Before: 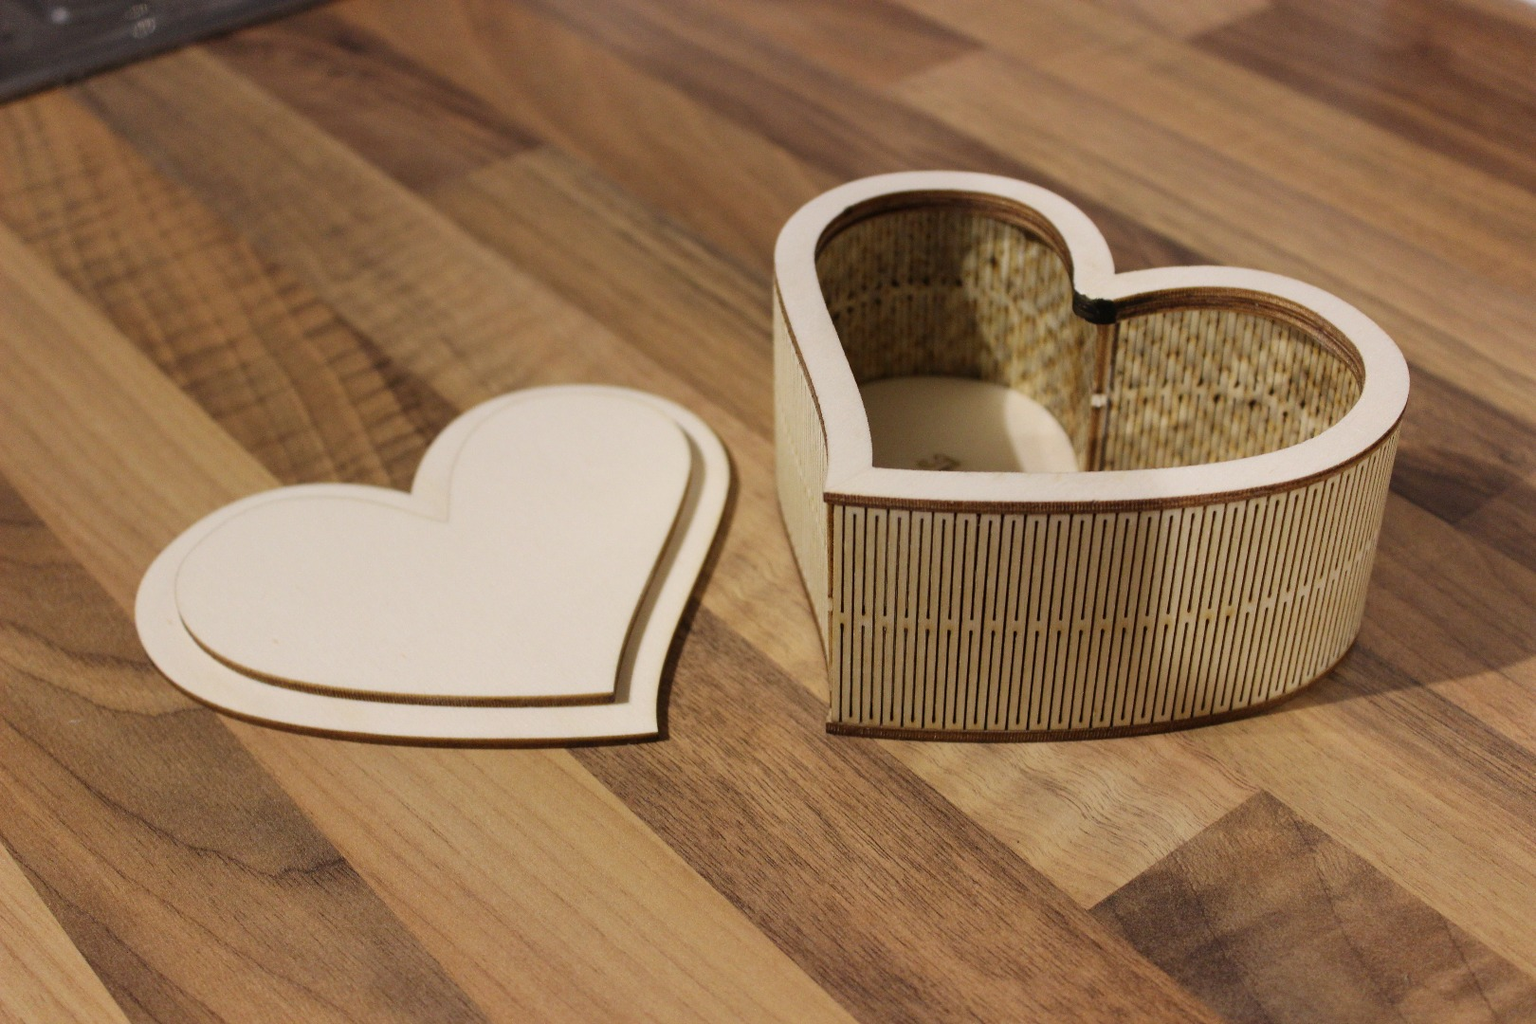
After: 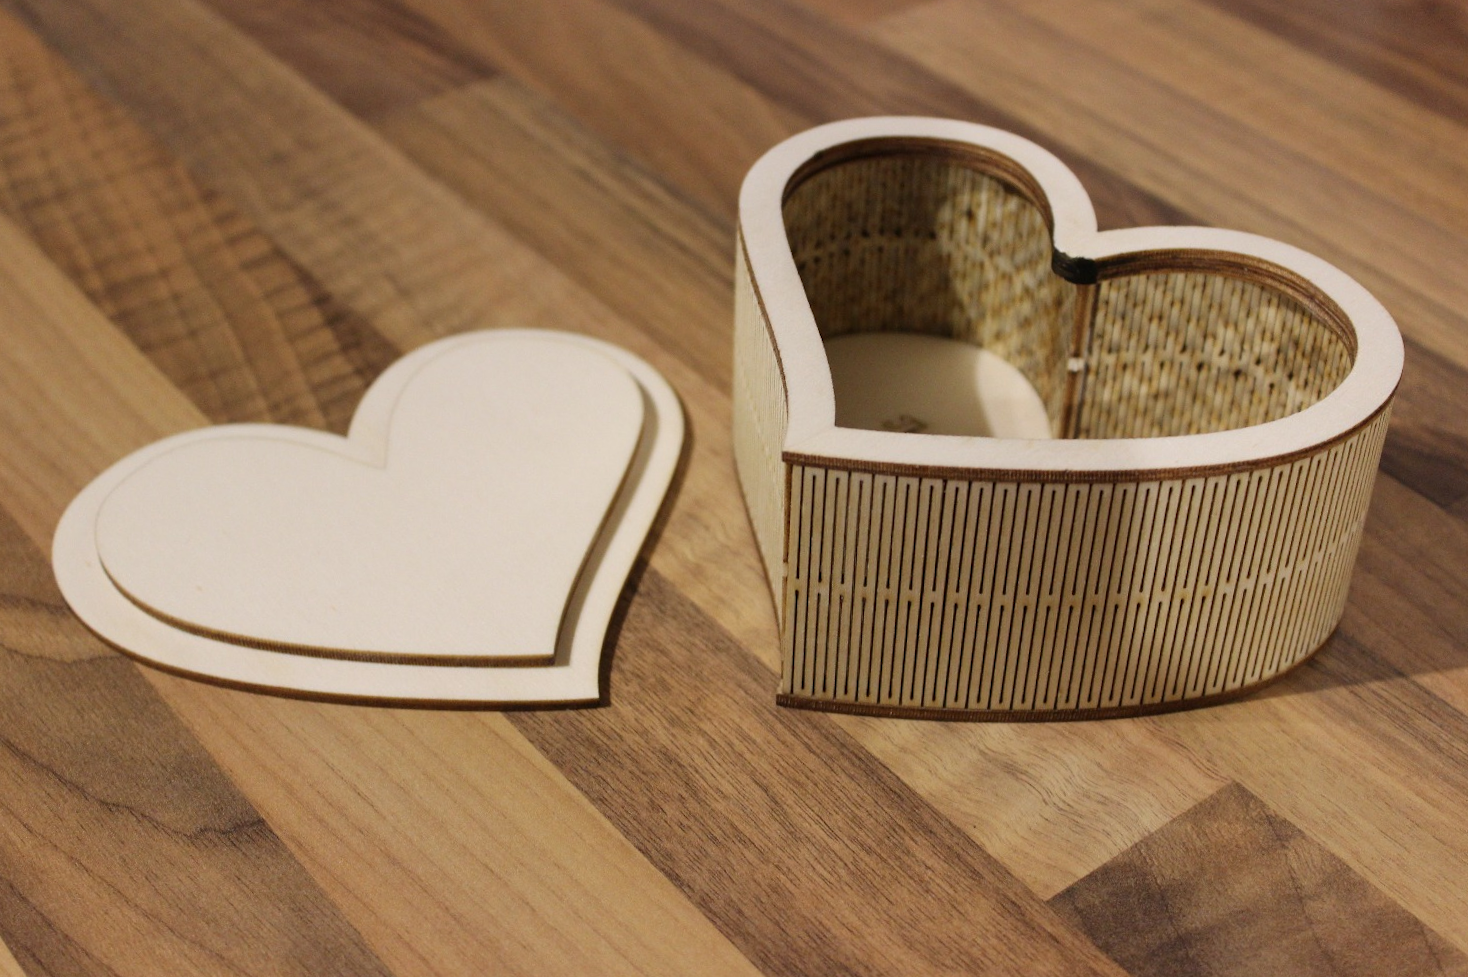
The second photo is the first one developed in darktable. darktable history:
exposure: compensate exposure bias true, compensate highlight preservation false
crop and rotate: angle -1.99°, left 3.092%, top 4.274%, right 1.586%, bottom 0.587%
